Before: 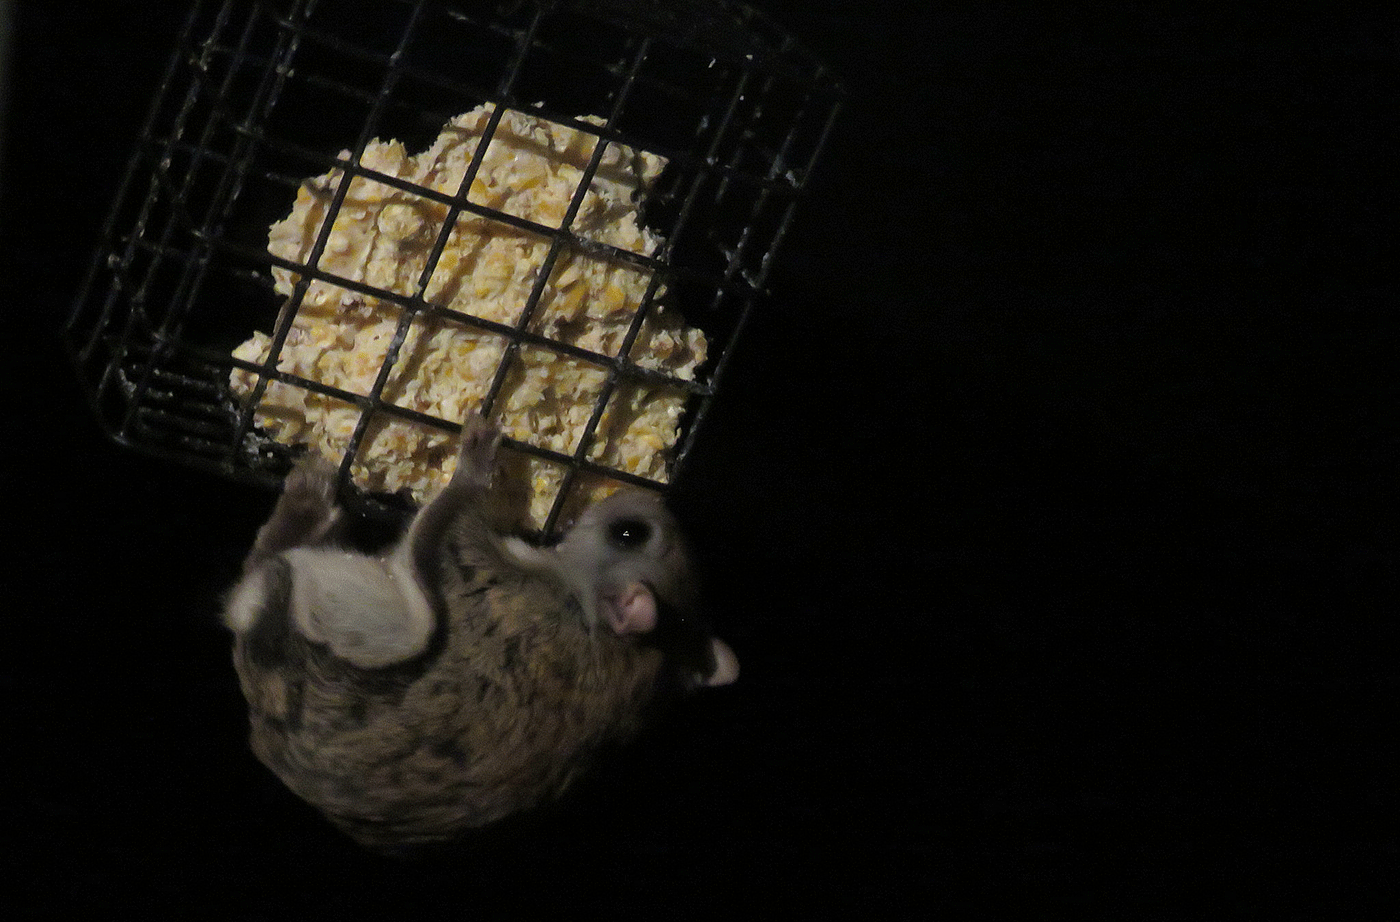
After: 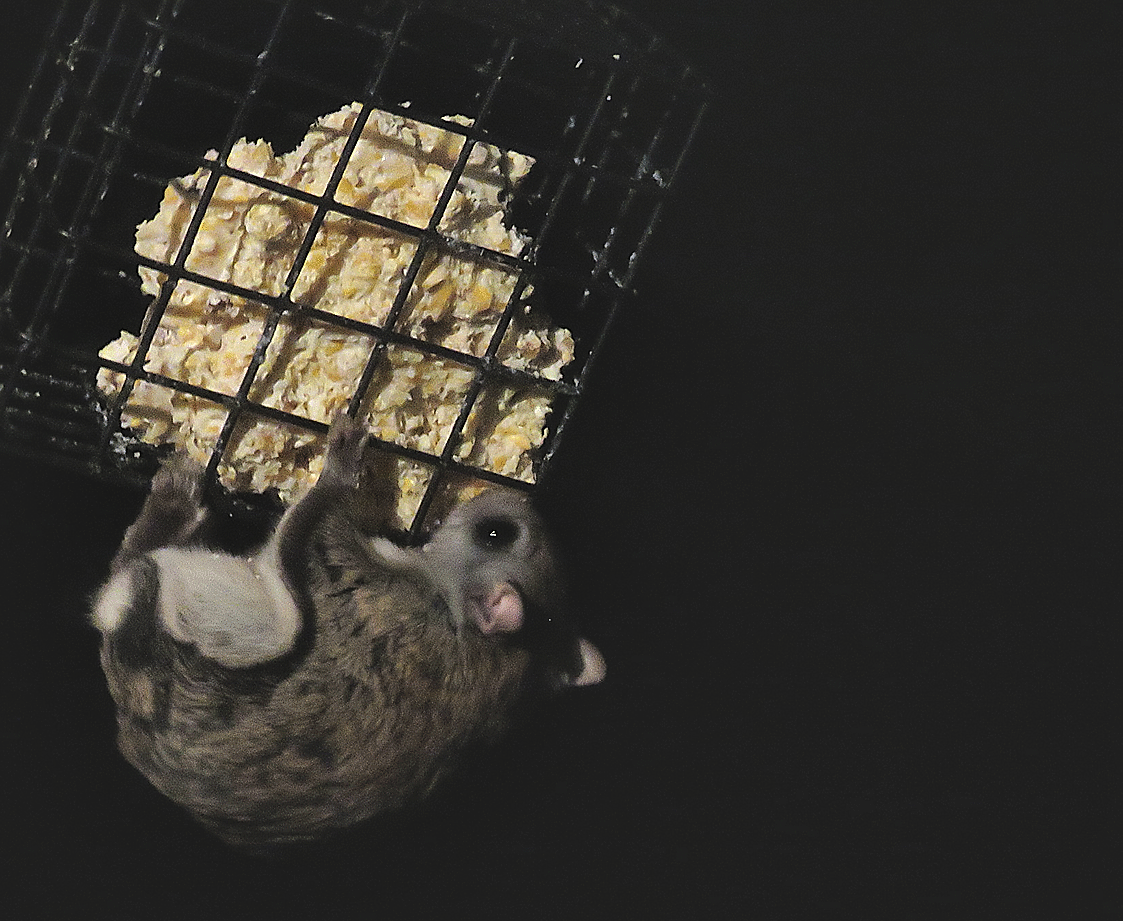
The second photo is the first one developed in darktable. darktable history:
crop and rotate: left 9.549%, right 10.176%
exposure: black level correction -0.013, exposure -0.19 EV, compensate exposure bias true, compensate highlight preservation false
sharpen: radius 1.389, amount 1.242, threshold 0.751
shadows and highlights: white point adjustment 0.053, soften with gaussian
local contrast: mode bilateral grid, contrast 20, coarseness 51, detail 120%, midtone range 0.2
tone equalizer: -8 EV -0.716 EV, -7 EV -0.714 EV, -6 EV -0.588 EV, -5 EV -0.413 EV, -3 EV 0.383 EV, -2 EV 0.6 EV, -1 EV 0.695 EV, +0 EV 0.767 EV, mask exposure compensation -0.499 EV
